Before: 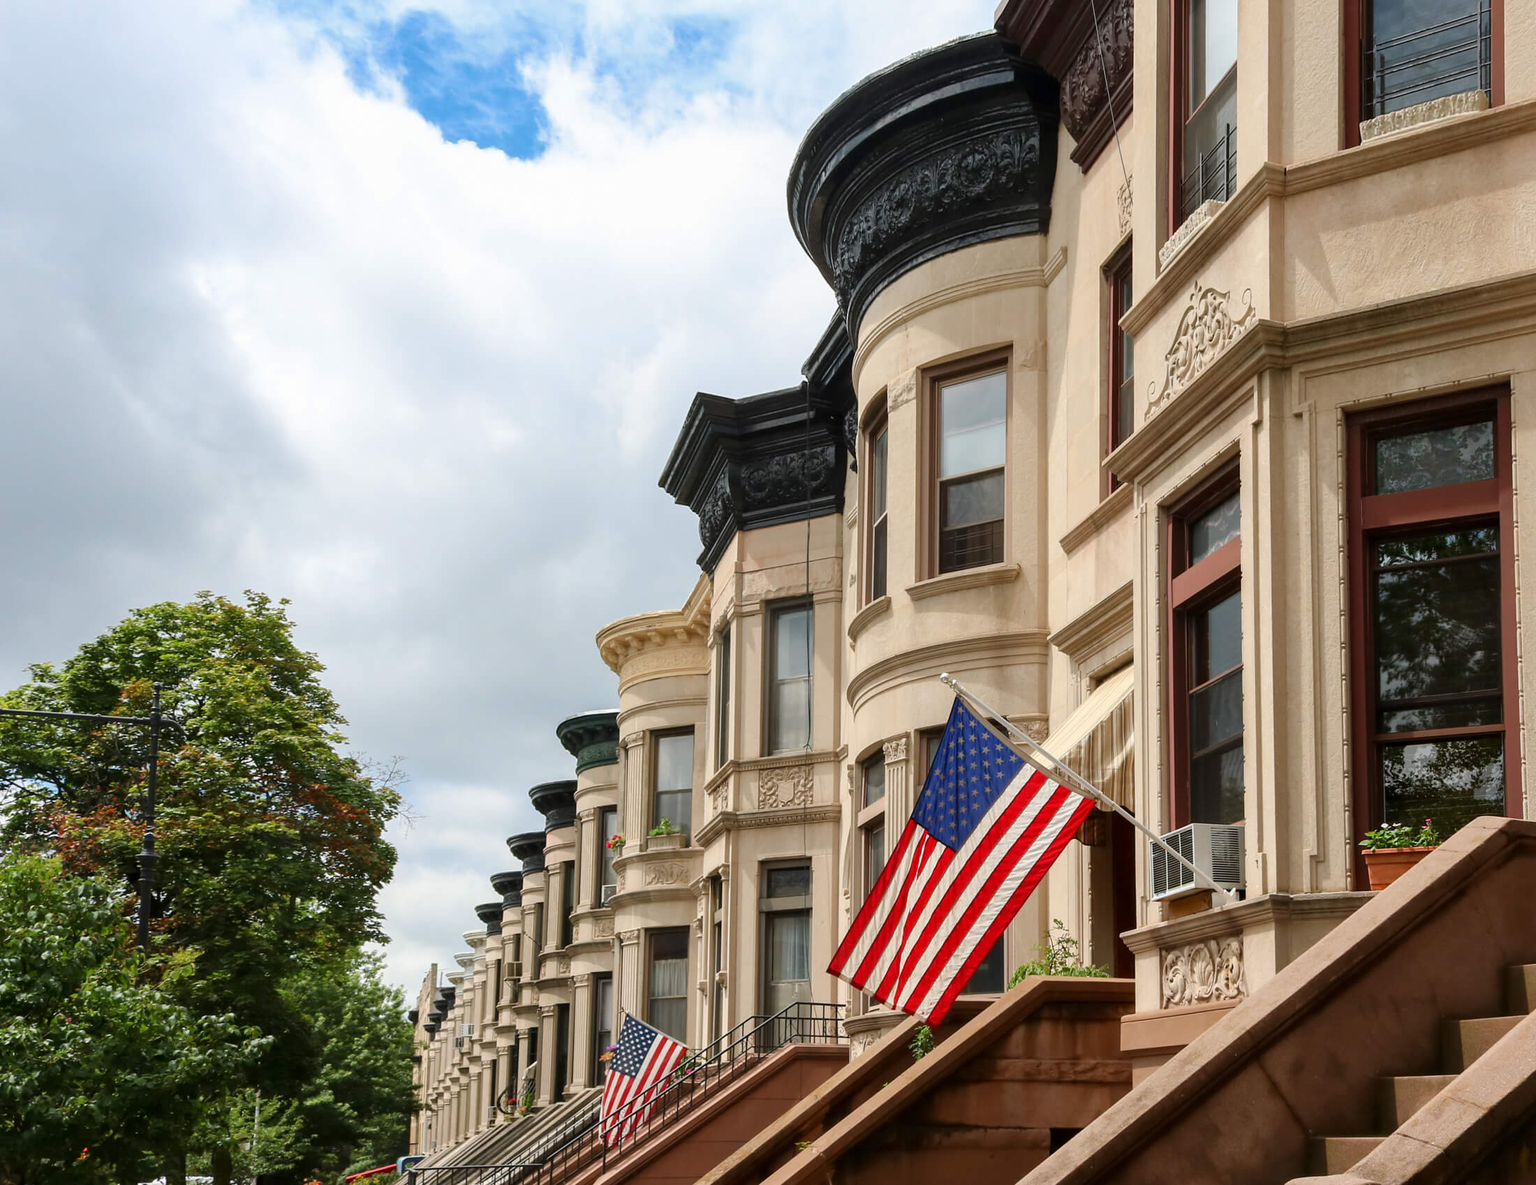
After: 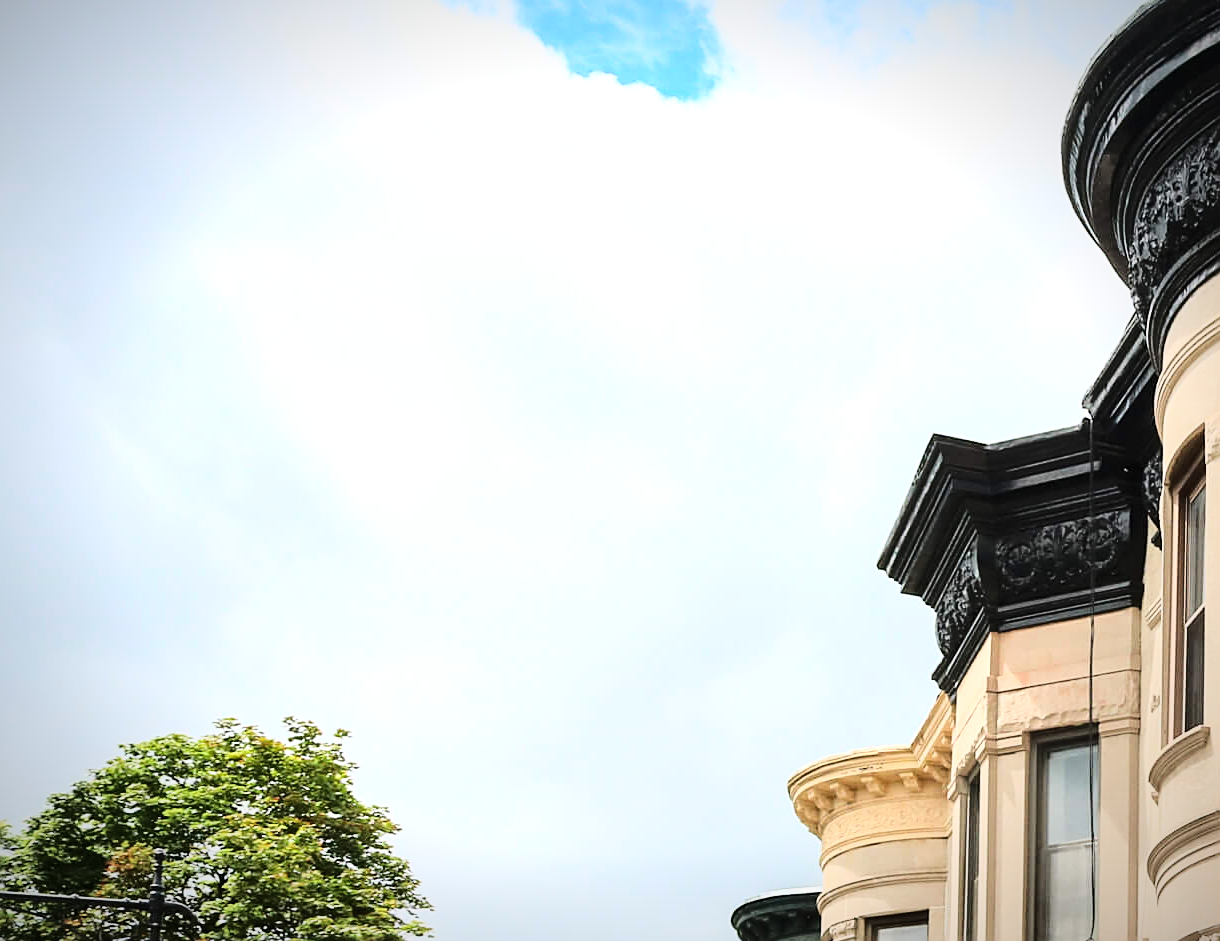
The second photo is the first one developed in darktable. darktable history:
shadows and highlights: shadows 25.23, highlights -24.4
crop and rotate: left 3.025%, top 7.592%, right 41.51%, bottom 36.933%
sharpen: amount 0.491
base curve: curves: ch0 [(0, 0) (0.04, 0.03) (0.133, 0.232) (0.448, 0.748) (0.843, 0.968) (1, 1)]
vignetting: fall-off start 81.6%, fall-off radius 61.38%, brightness -0.576, saturation -0.248, automatic ratio true, width/height ratio 1.422, unbound false
exposure: exposure 0.373 EV, compensate exposure bias true, compensate highlight preservation false
